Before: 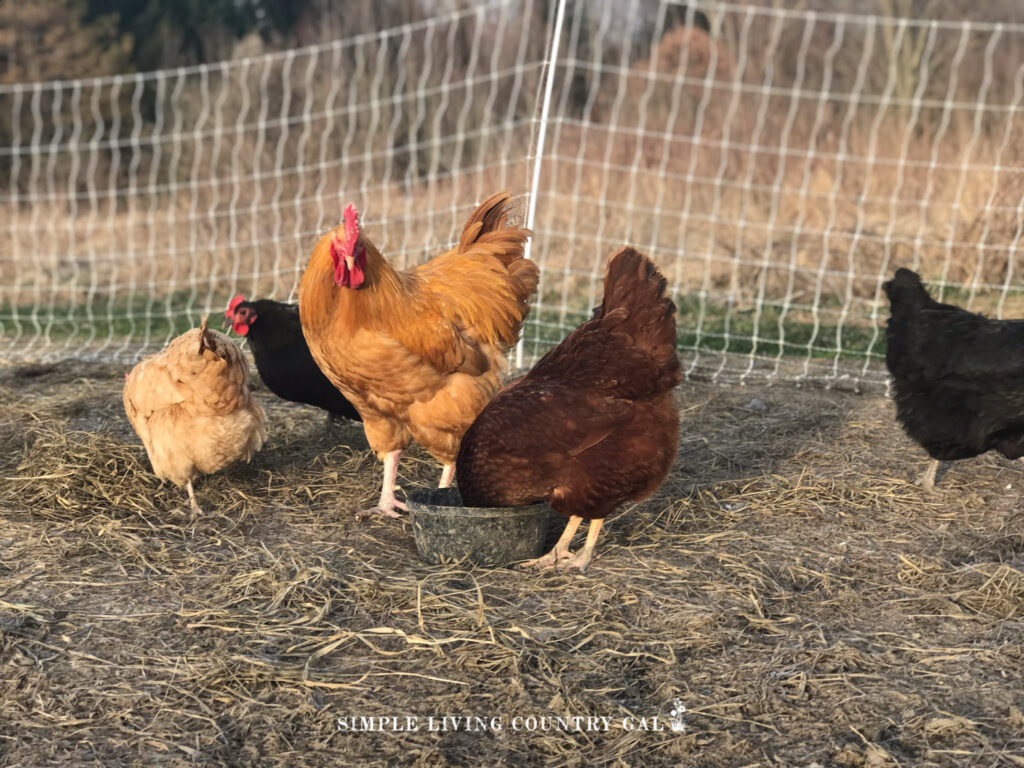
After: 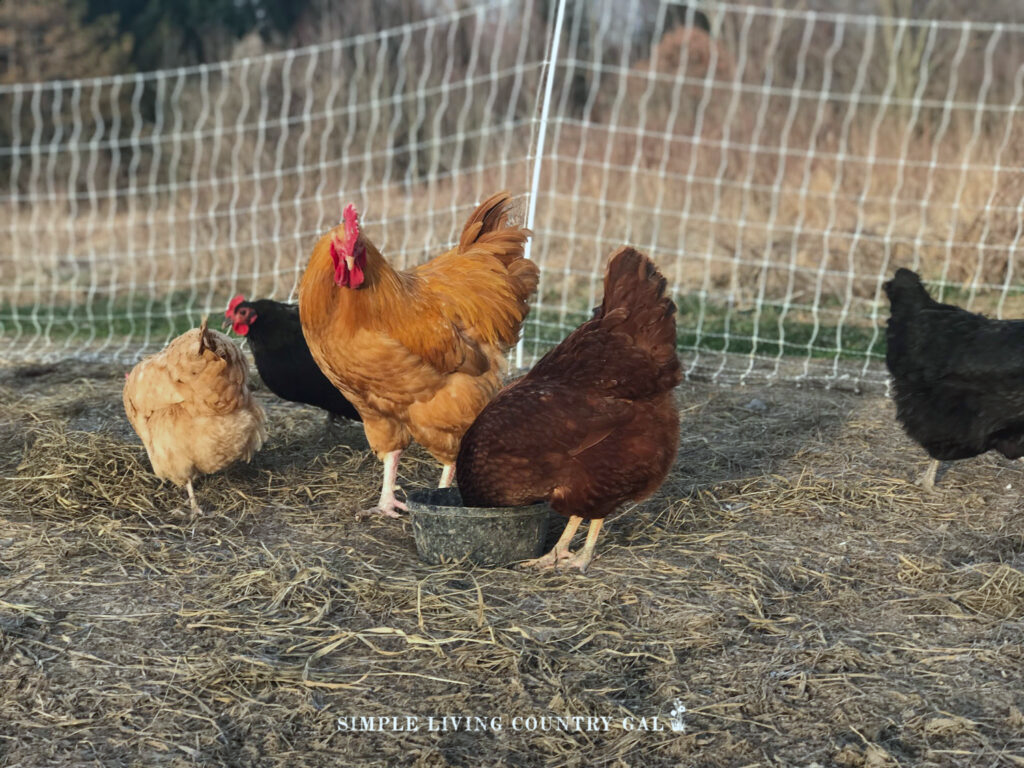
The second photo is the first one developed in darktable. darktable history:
color calibration: illuminant Planckian (black body), adaptation linear Bradford (ICC v4), x 0.364, y 0.367, temperature 4417.56 K, saturation algorithm version 1 (2020)
color zones: curves: ch0 [(0, 0.425) (0.143, 0.422) (0.286, 0.42) (0.429, 0.419) (0.571, 0.419) (0.714, 0.42) (0.857, 0.422) (1, 0.425)]
